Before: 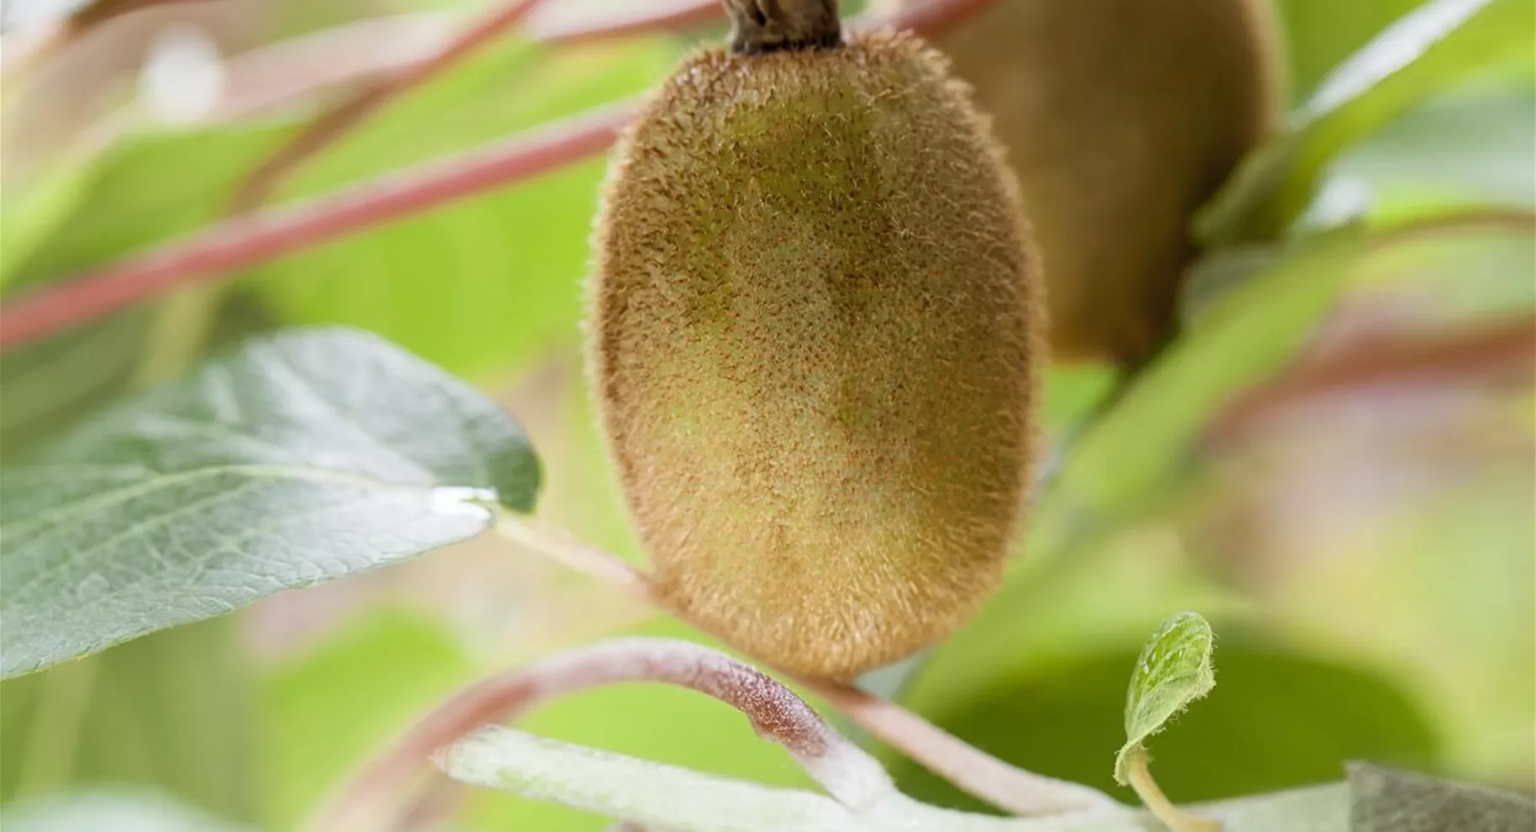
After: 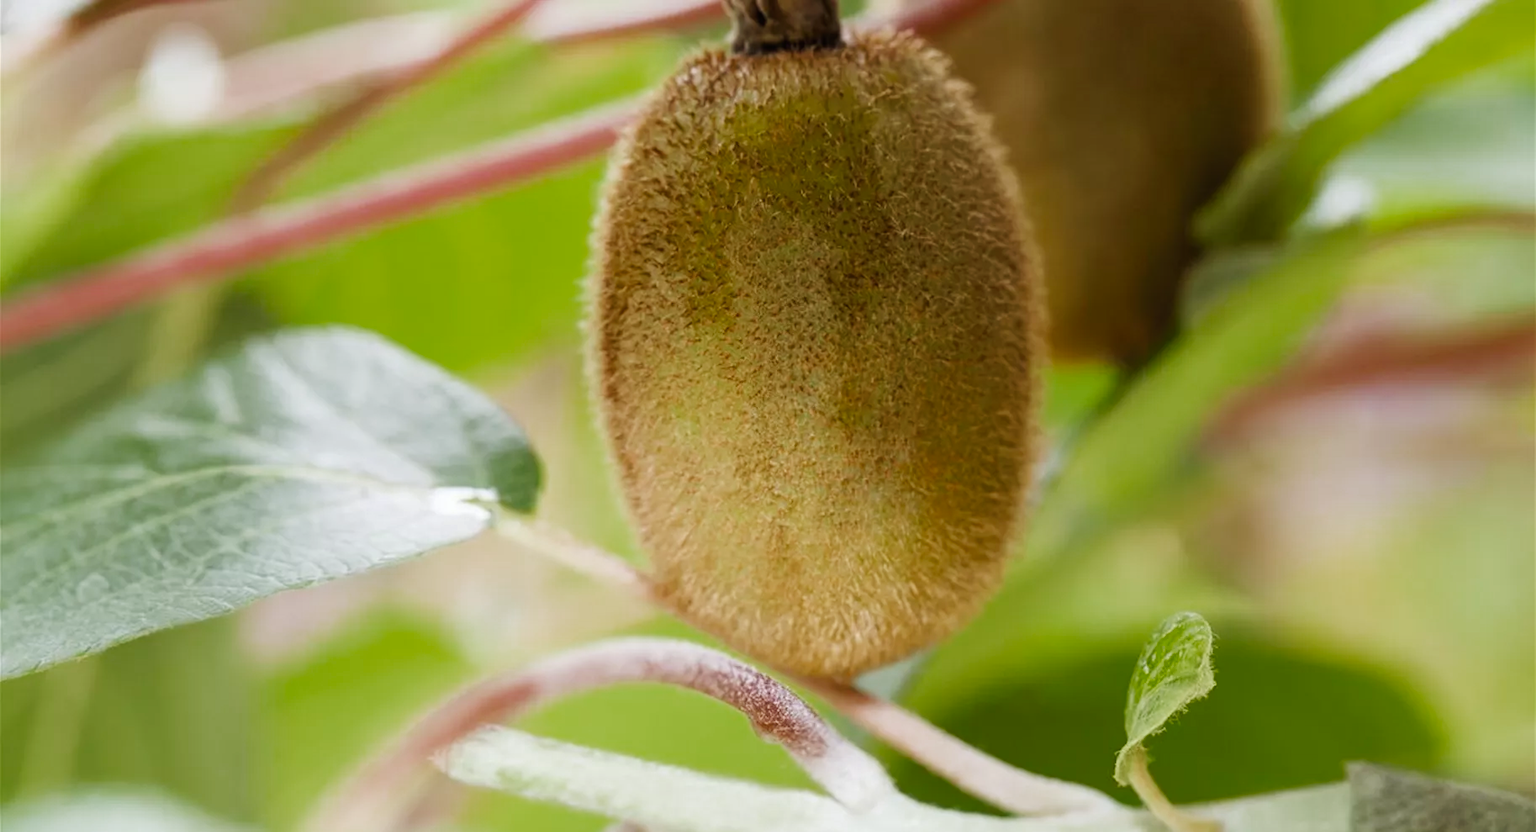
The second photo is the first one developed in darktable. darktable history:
tone curve: curves: ch0 [(0, 0) (0.003, 0.013) (0.011, 0.016) (0.025, 0.023) (0.044, 0.036) (0.069, 0.051) (0.1, 0.076) (0.136, 0.107) (0.177, 0.145) (0.224, 0.186) (0.277, 0.246) (0.335, 0.311) (0.399, 0.378) (0.468, 0.462) (0.543, 0.548) (0.623, 0.636) (0.709, 0.728) (0.801, 0.816) (0.898, 0.9) (1, 1)], preserve colors none
color zones: curves: ch0 [(0, 0.425) (0.143, 0.422) (0.286, 0.42) (0.429, 0.419) (0.571, 0.419) (0.714, 0.42) (0.857, 0.422) (1, 0.425)]
